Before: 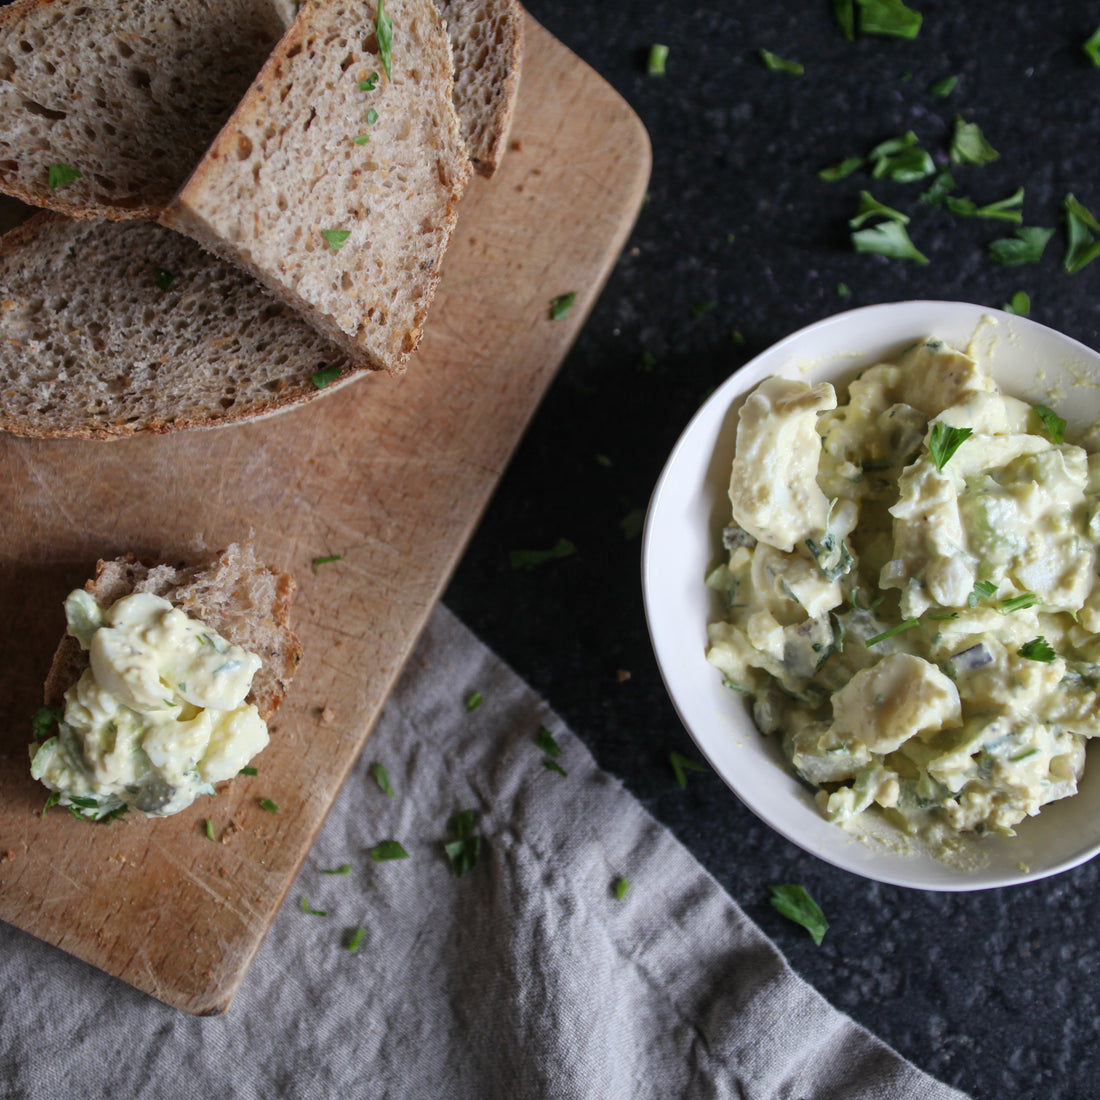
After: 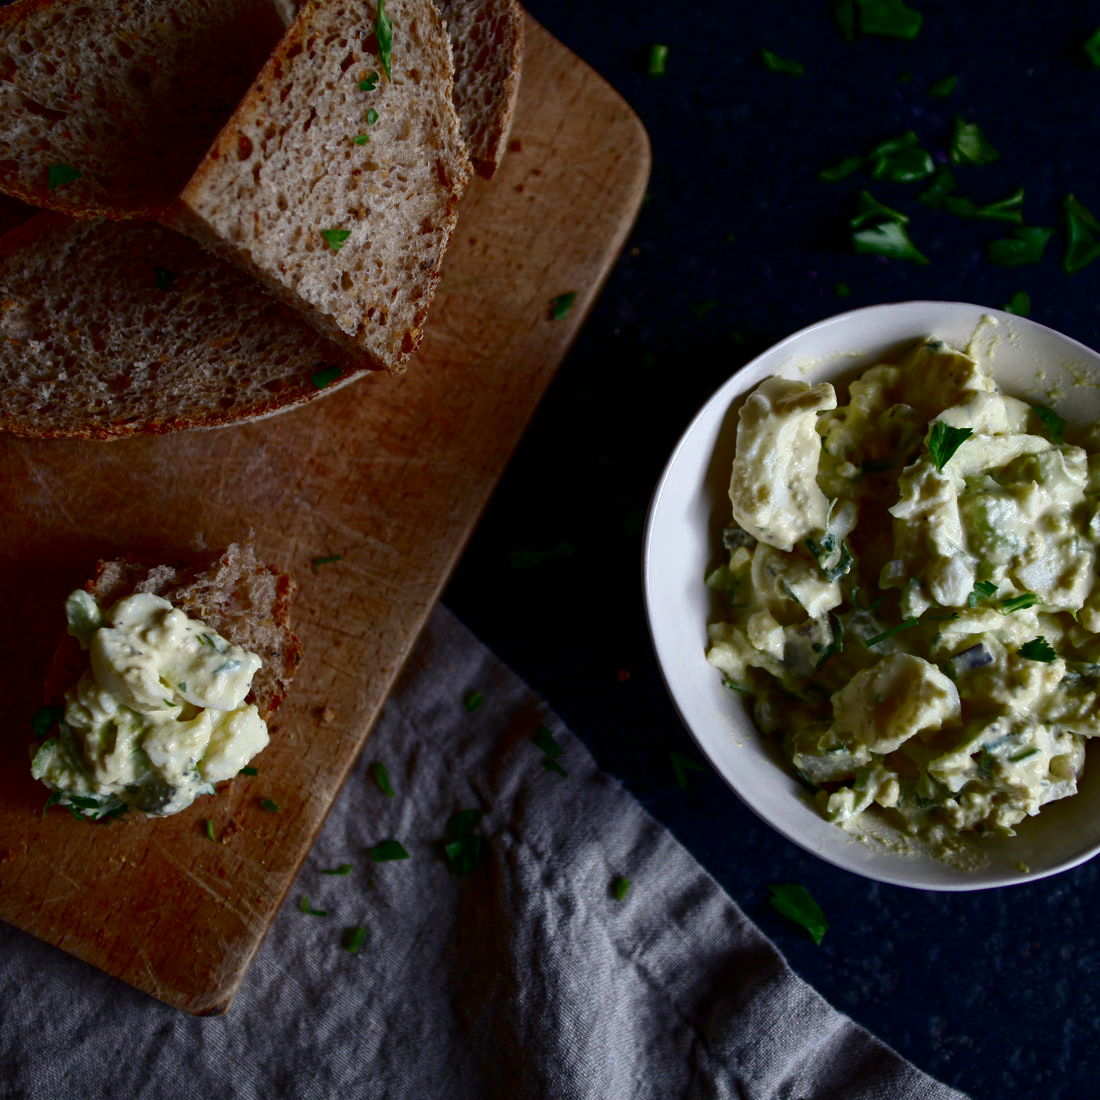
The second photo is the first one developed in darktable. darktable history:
color balance rgb: perceptual saturation grading › global saturation 20%, perceptual saturation grading › highlights -25%, perceptual saturation grading › shadows 25%
contrast brightness saturation: contrast 0.09, brightness -0.59, saturation 0.17
tone equalizer: on, module defaults
